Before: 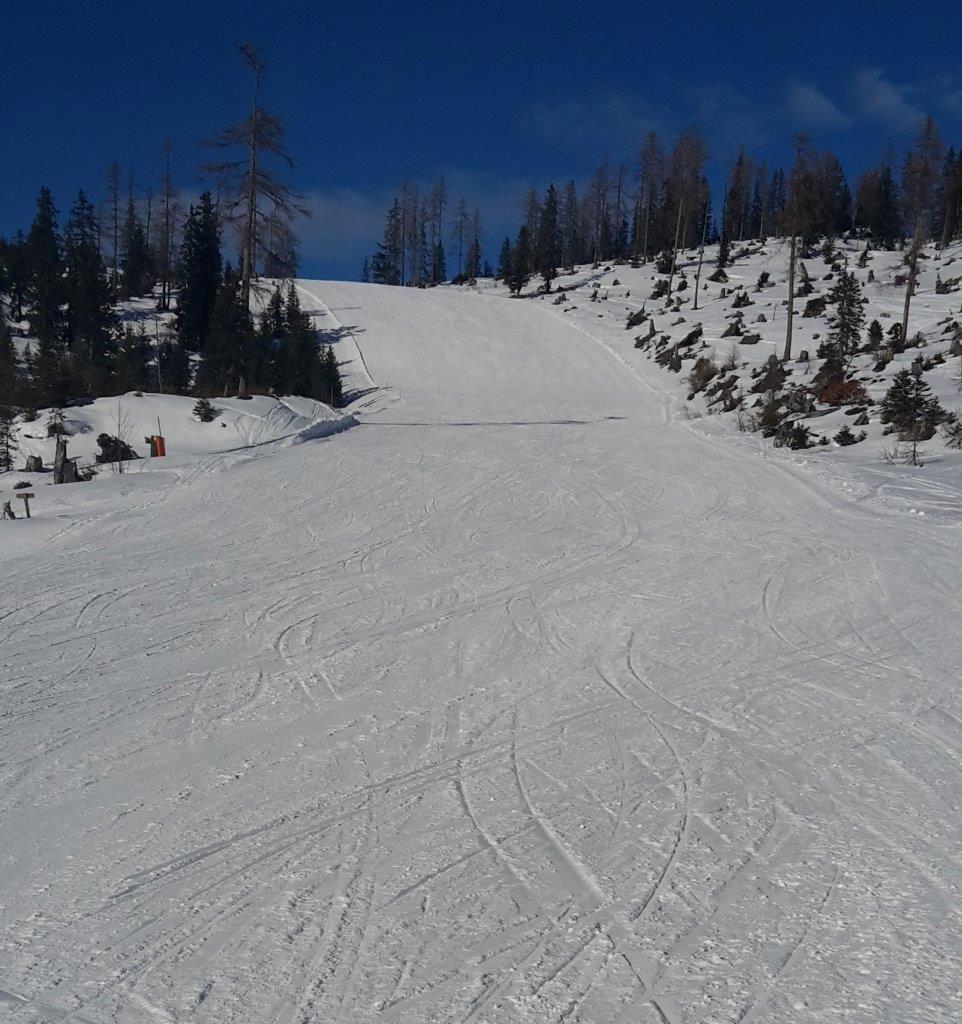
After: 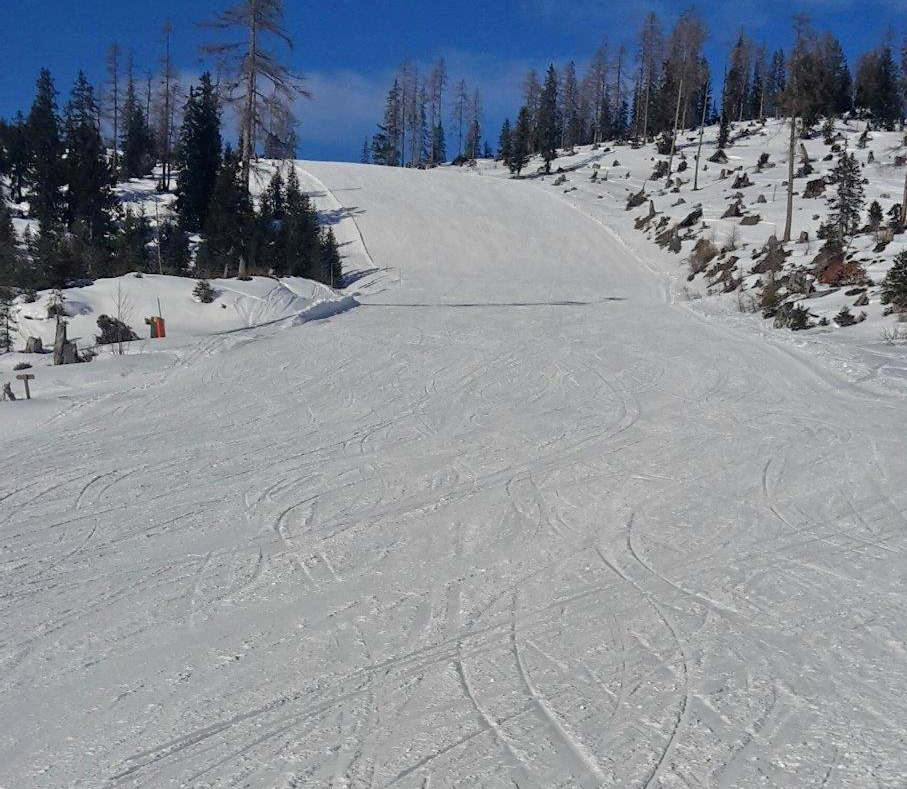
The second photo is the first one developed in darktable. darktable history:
crop and rotate: angle 0.03°, top 11.643%, right 5.651%, bottom 11.189%
tone equalizer: -7 EV 0.15 EV, -6 EV 0.6 EV, -5 EV 1.15 EV, -4 EV 1.33 EV, -3 EV 1.15 EV, -2 EV 0.6 EV, -1 EV 0.15 EV, mask exposure compensation -0.5 EV
